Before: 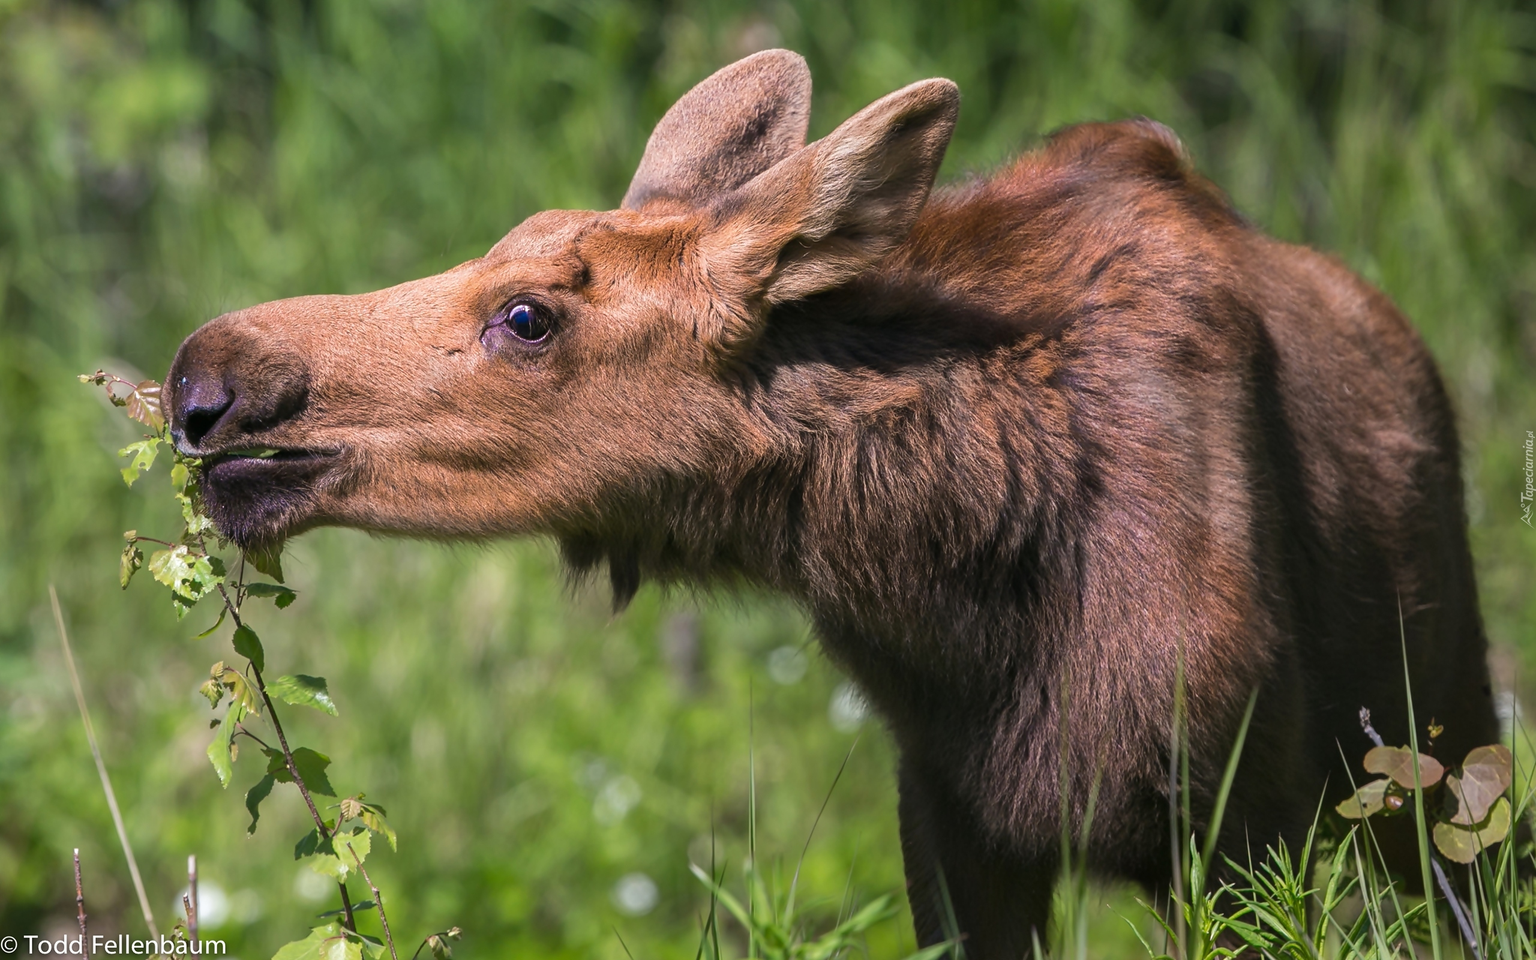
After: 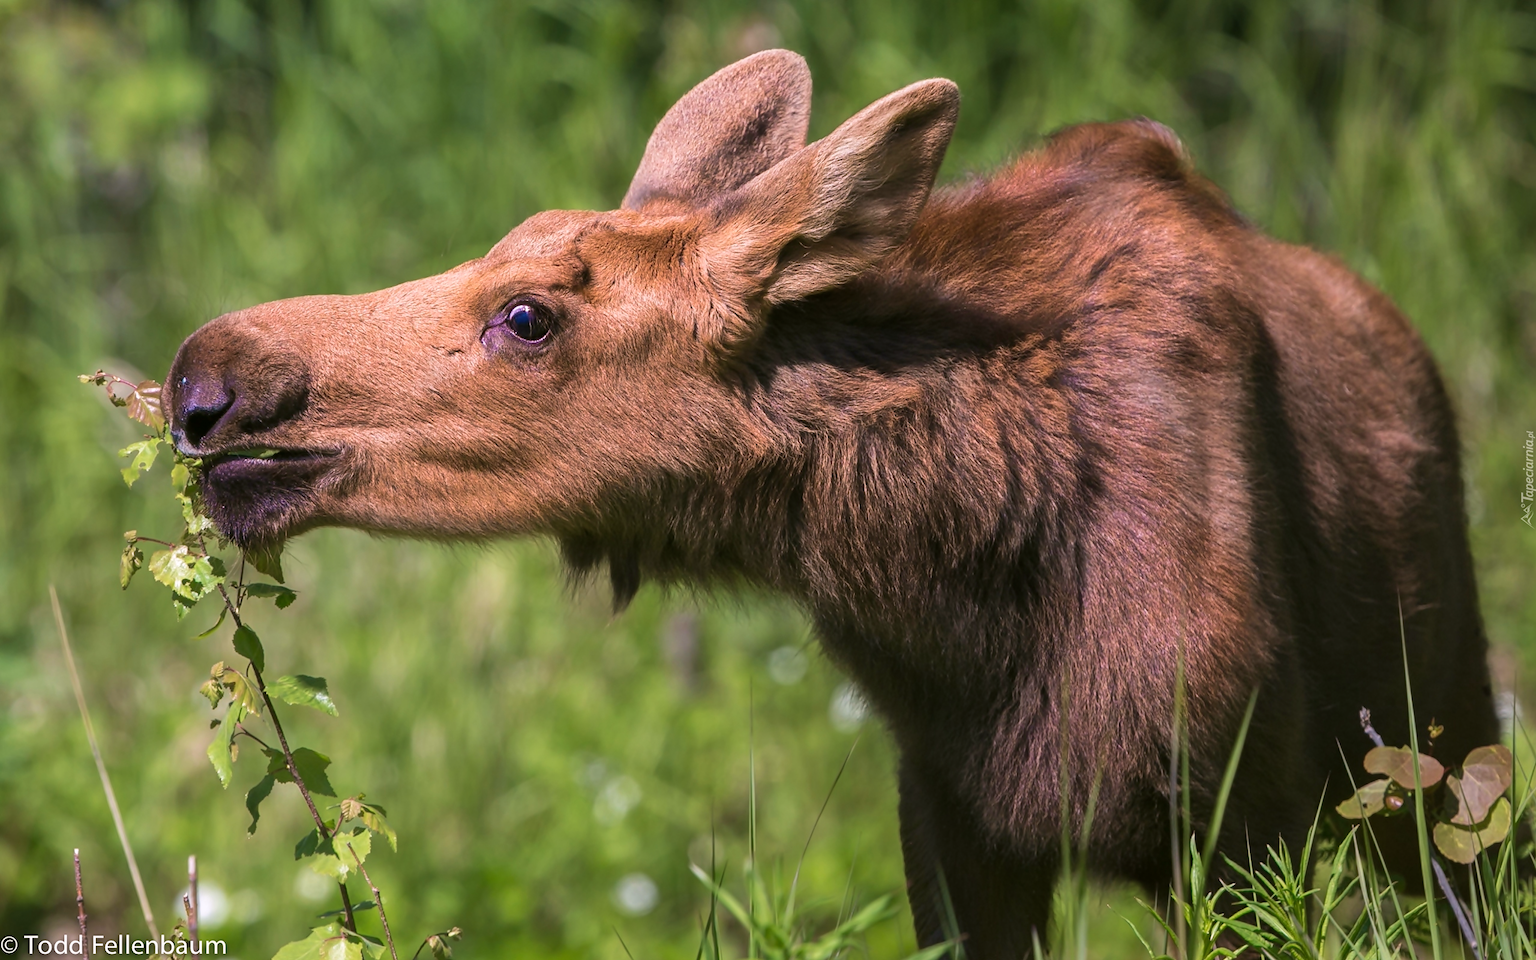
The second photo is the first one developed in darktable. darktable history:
velvia: on, module defaults
color correction: highlights a* 3.12, highlights b* -1.55, shadows a* -0.101, shadows b* 2.52, saturation 0.98
